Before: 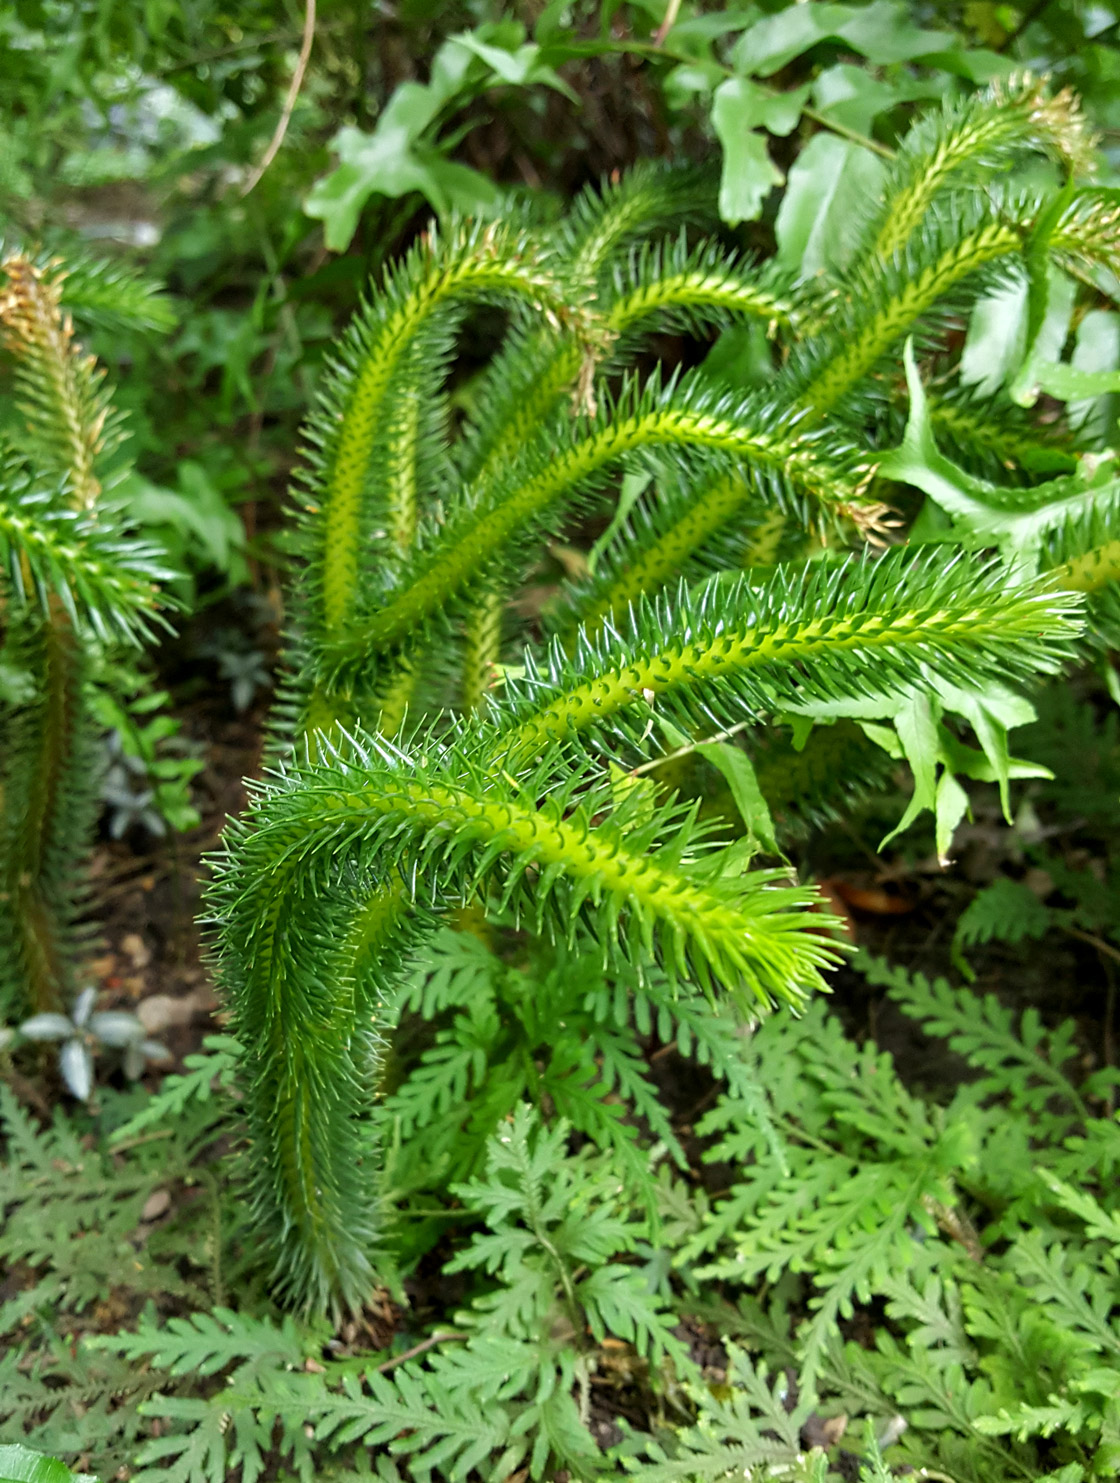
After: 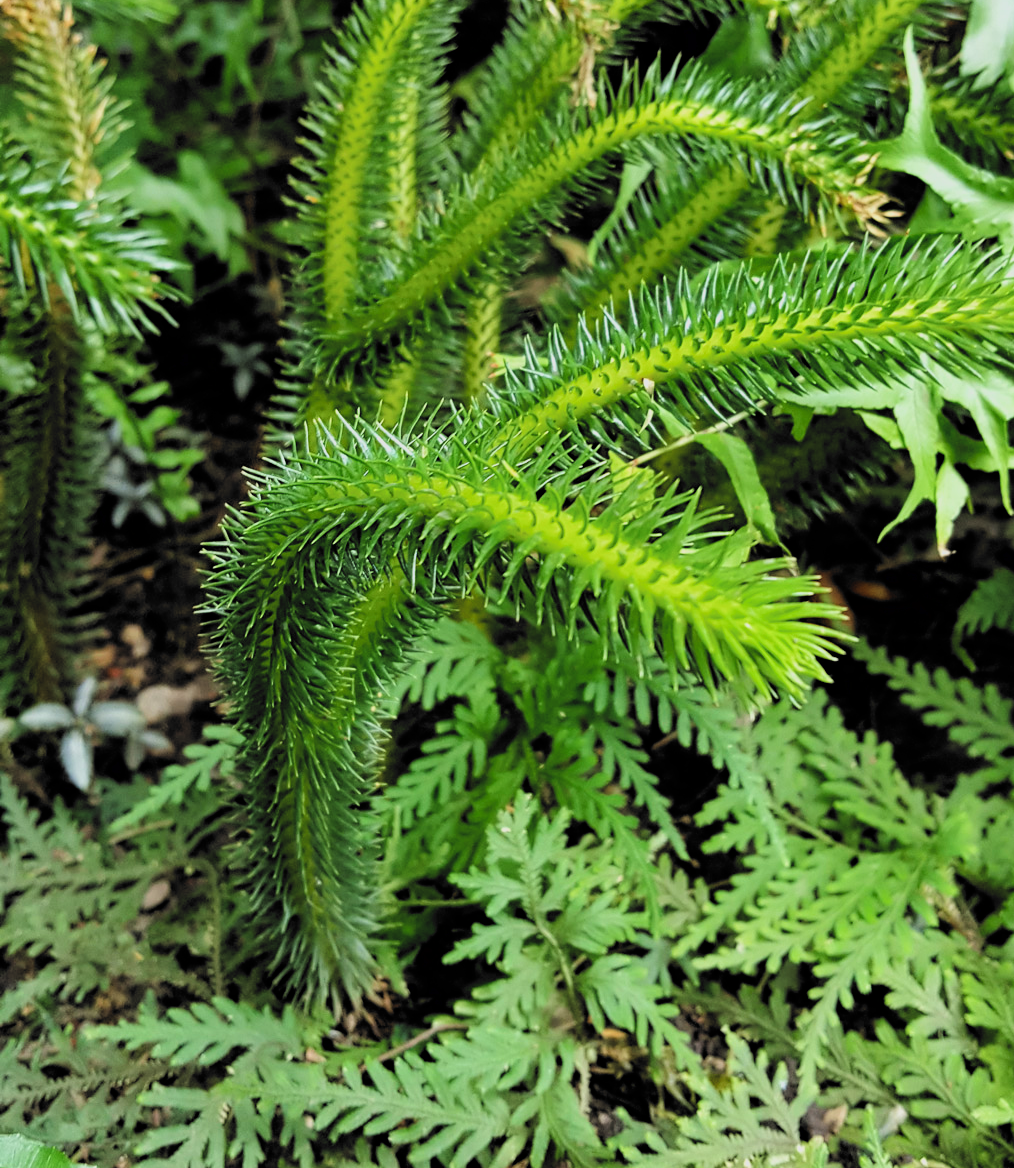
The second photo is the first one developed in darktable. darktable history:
filmic rgb: black relative exposure -5.13 EV, white relative exposure 3.97 EV, threshold 2.96 EV, hardness 2.9, contrast 1.301, highlights saturation mix -30.19%, color science v6 (2022), iterations of high-quality reconstruction 0, enable highlight reconstruction true
crop: top 20.965%, right 9.379%, bottom 0.261%
